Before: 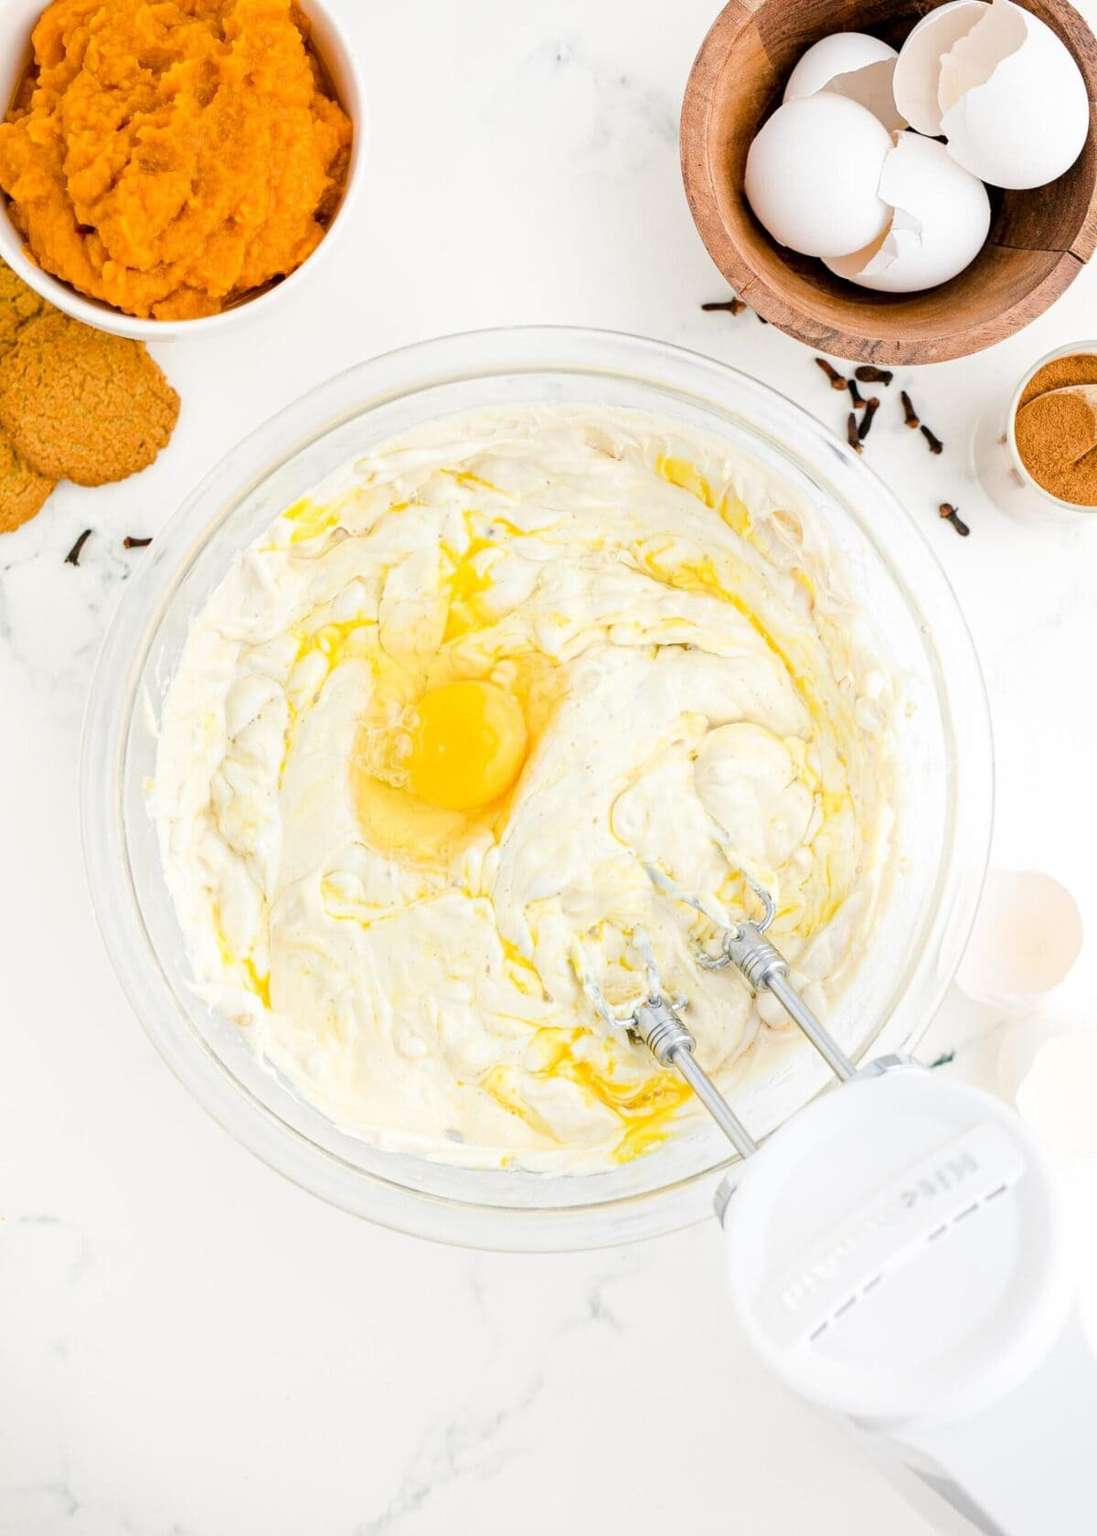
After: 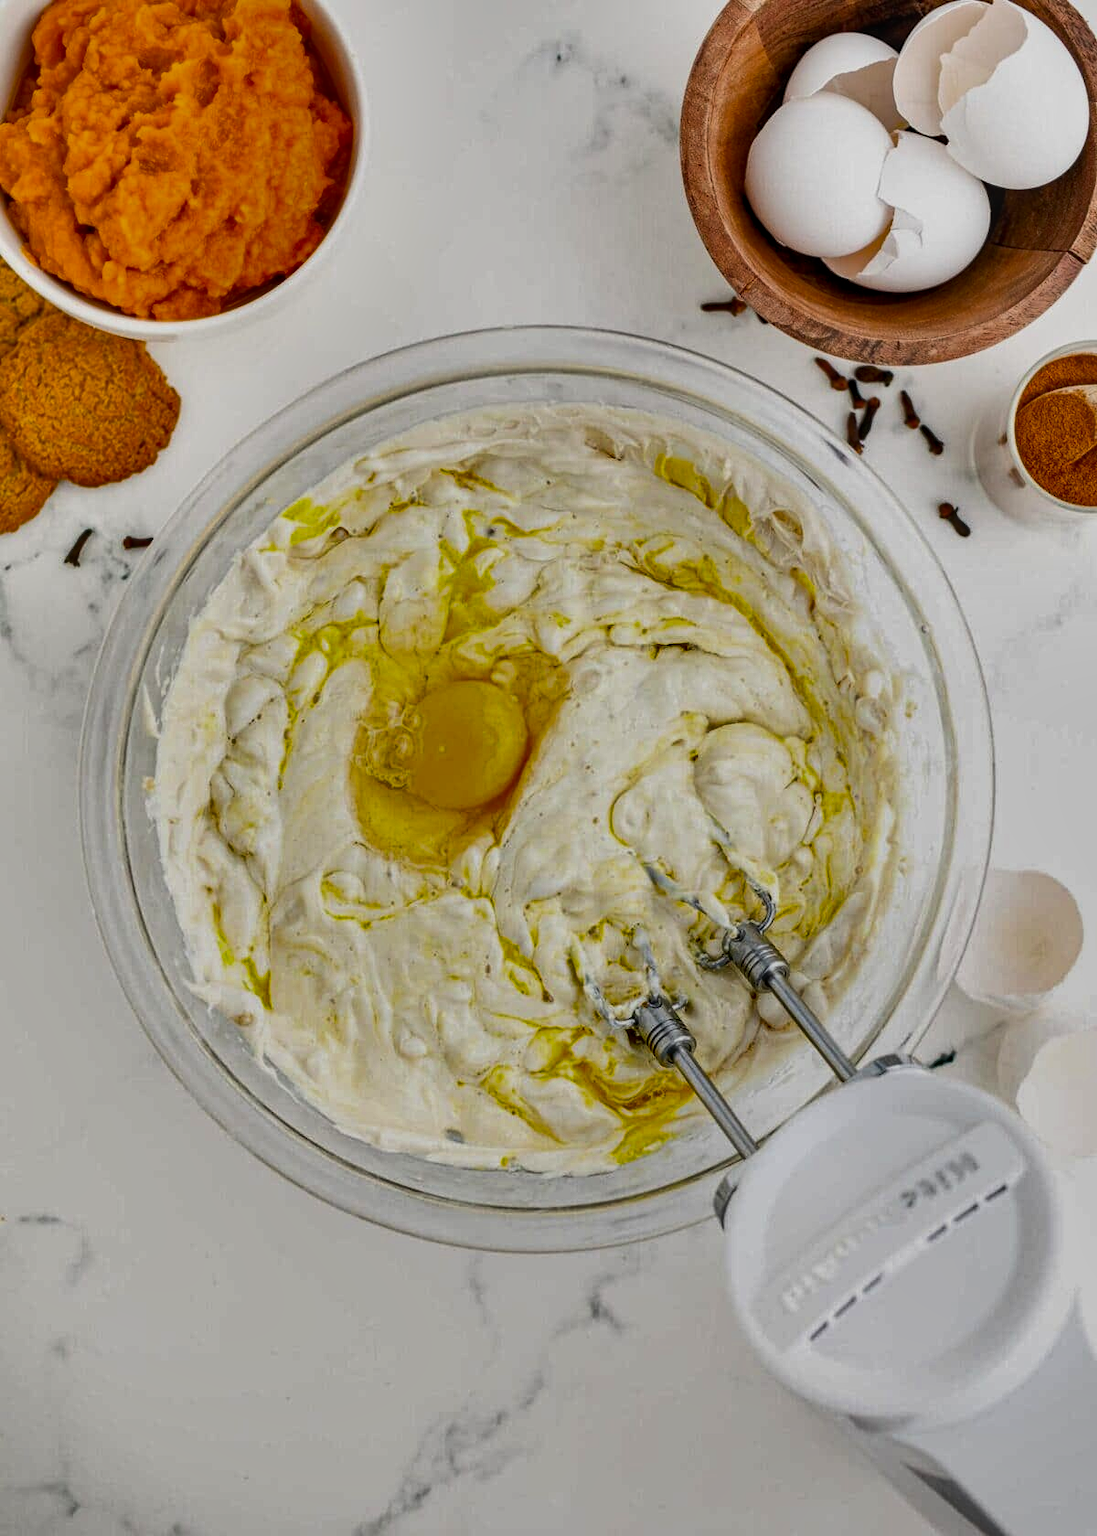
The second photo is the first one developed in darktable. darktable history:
shadows and highlights: shadows 80.73, white point adjustment -9.07, highlights -61.46, soften with gaussian
local contrast: on, module defaults
tone equalizer: on, module defaults
